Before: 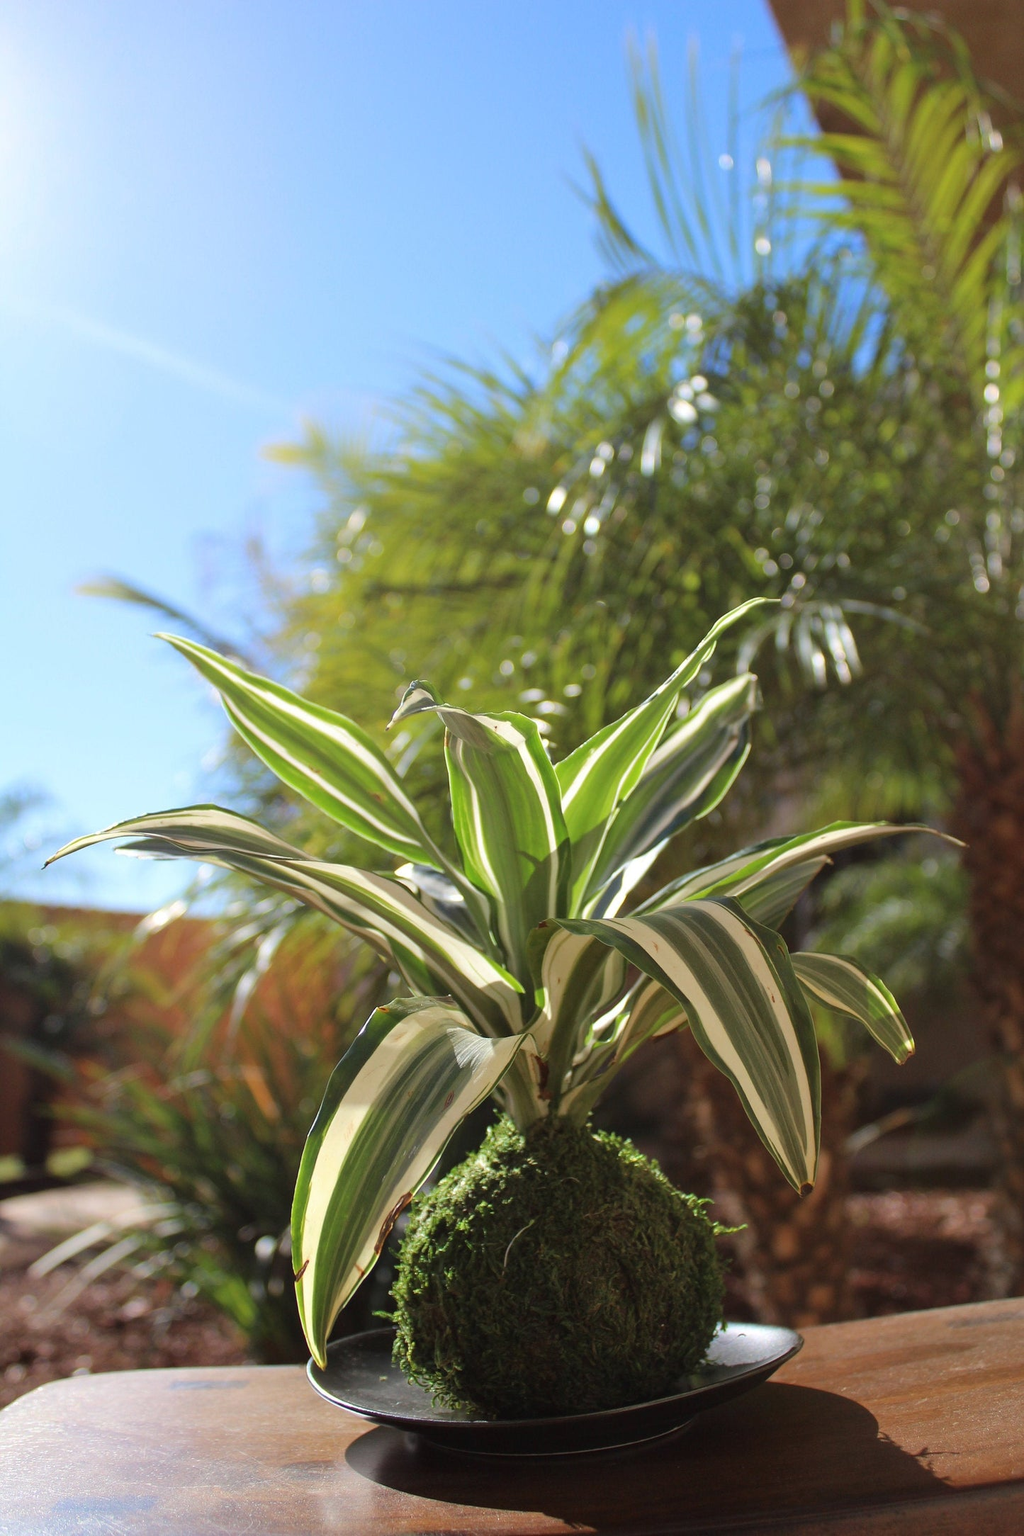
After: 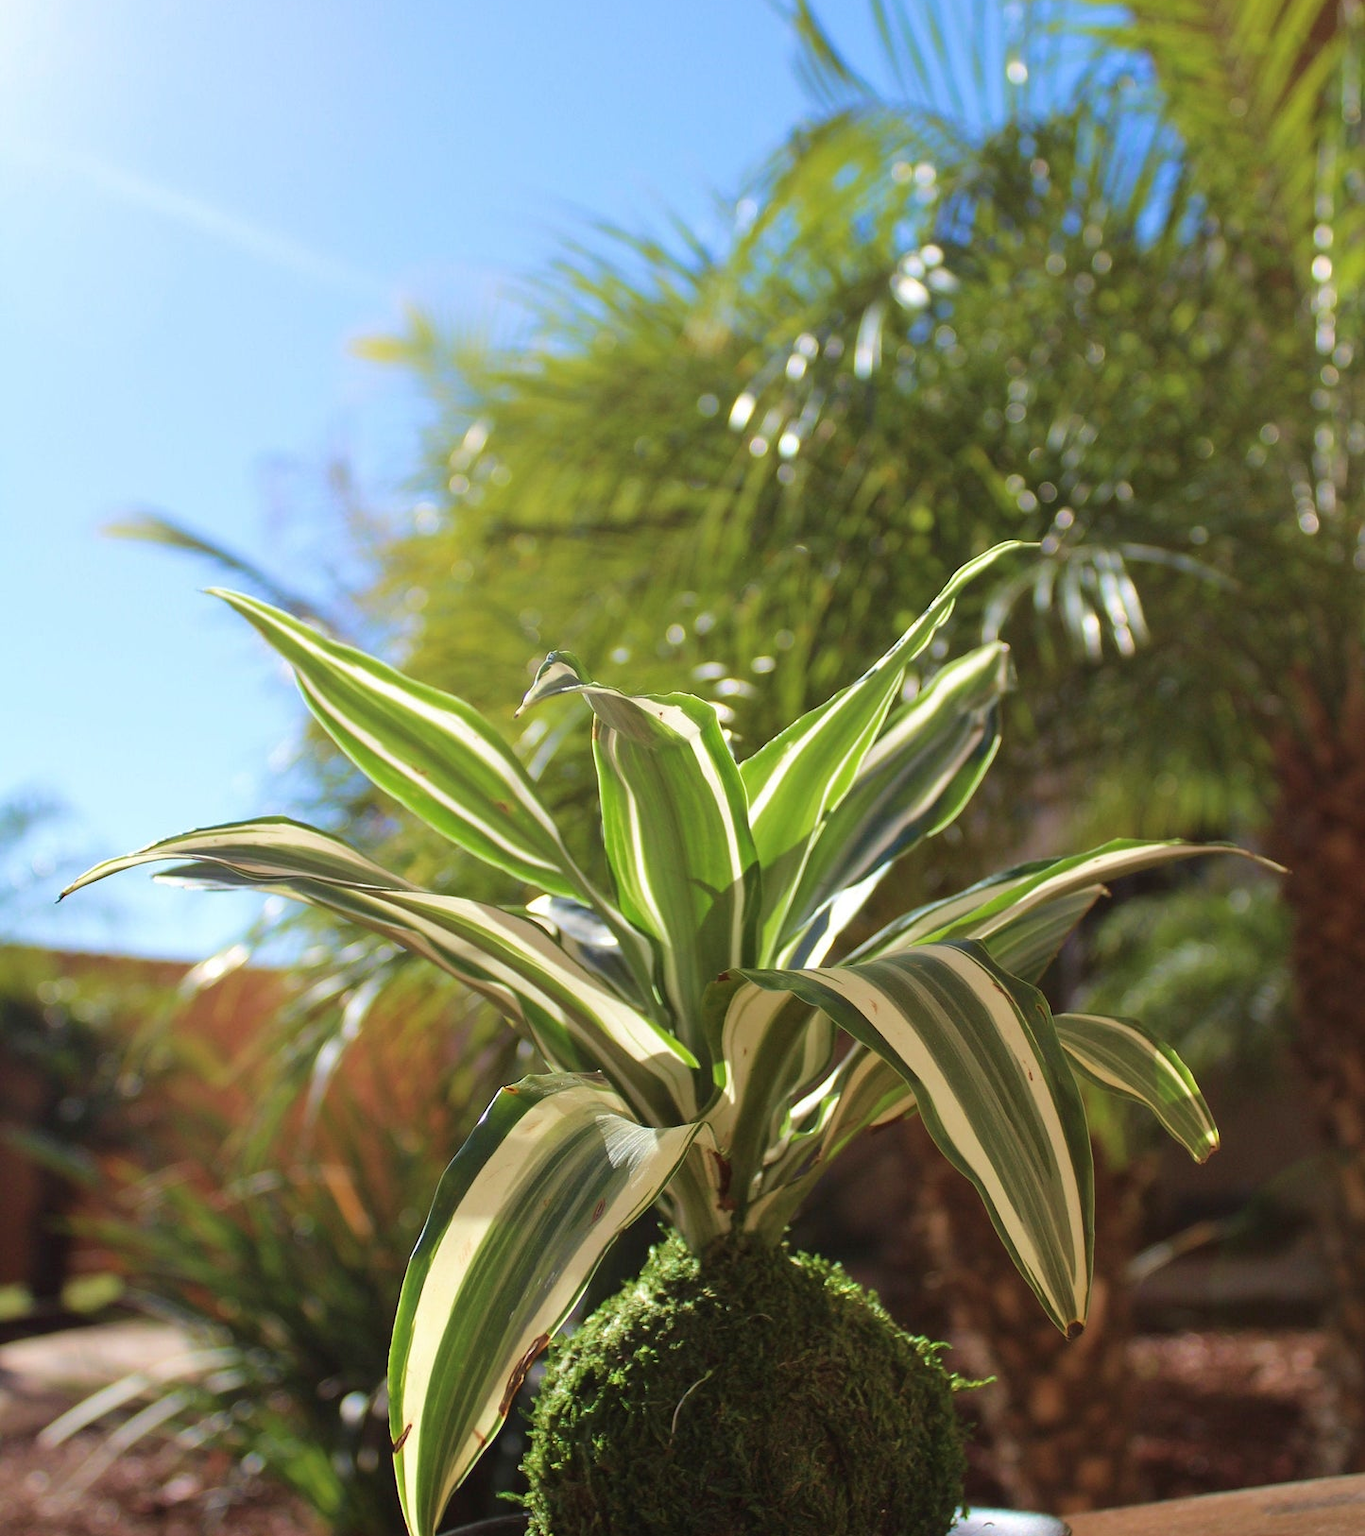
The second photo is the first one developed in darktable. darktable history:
velvia: on, module defaults
crop and rotate: top 12.5%, bottom 12.5%
